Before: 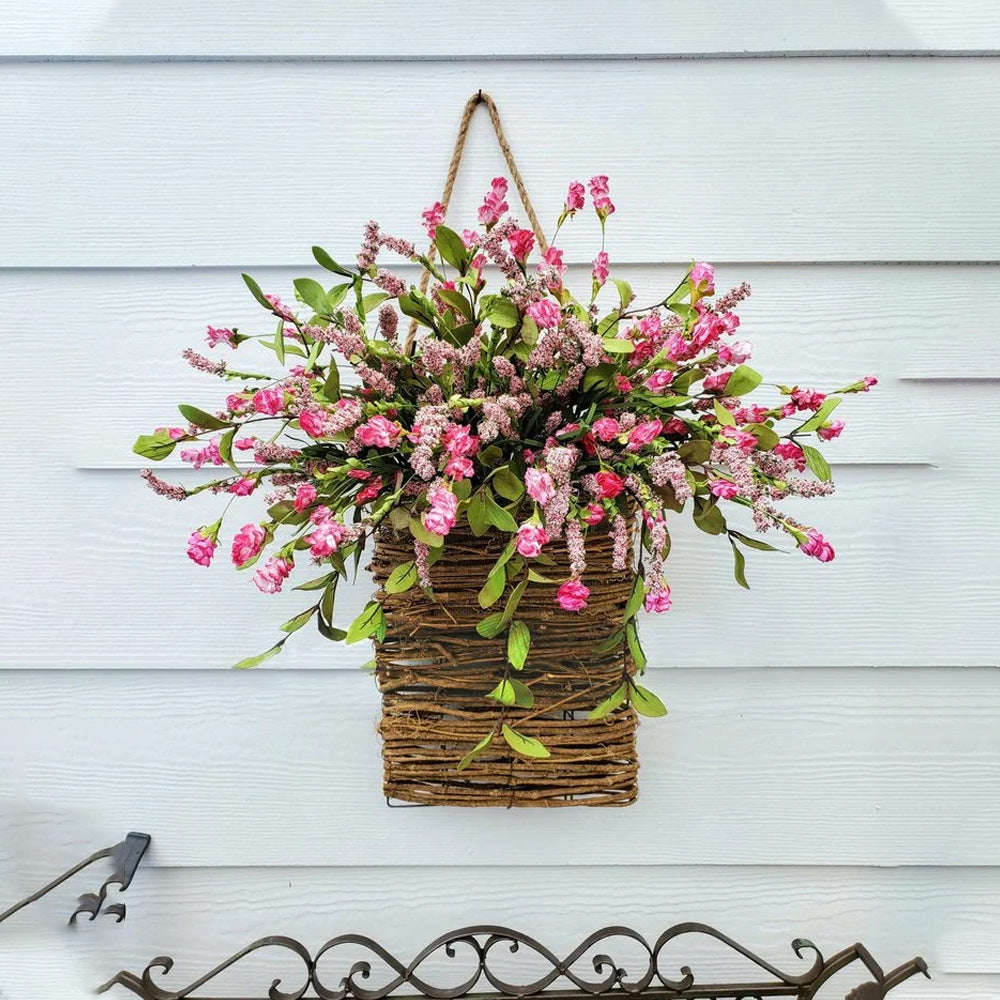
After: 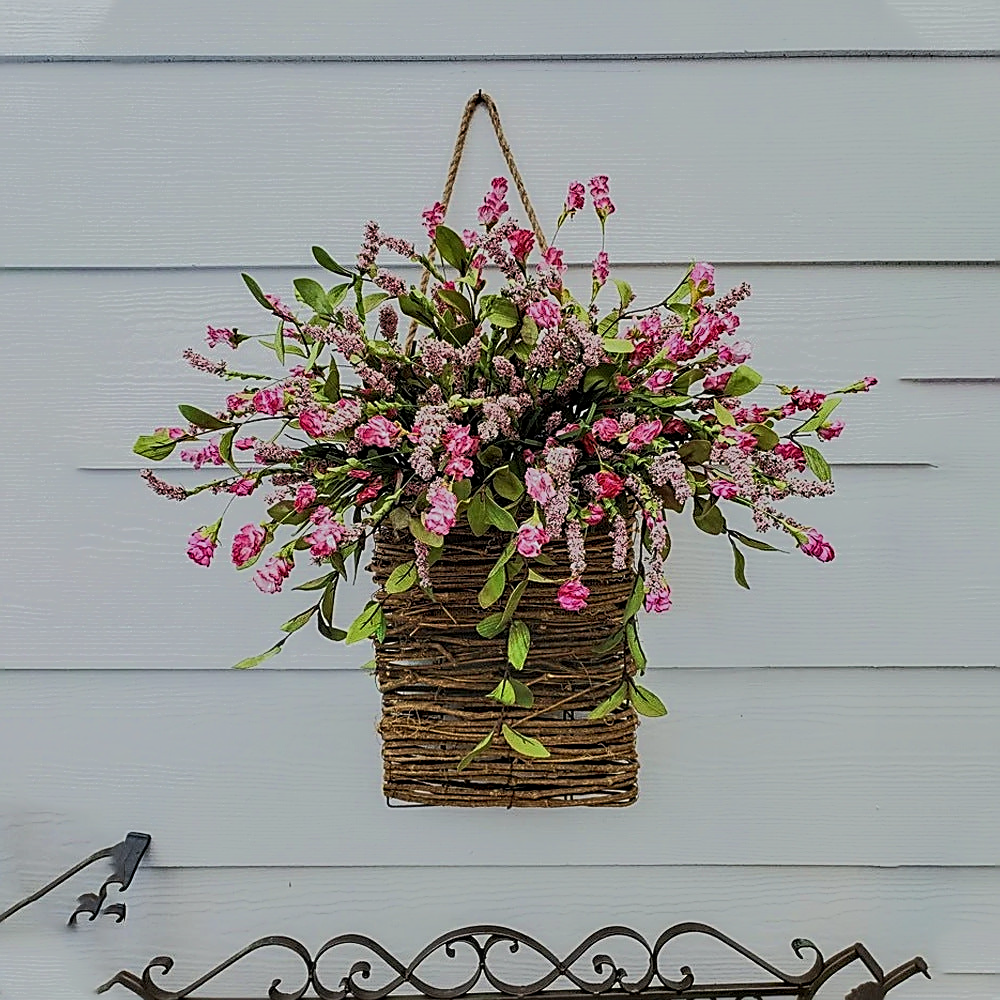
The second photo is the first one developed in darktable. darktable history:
local contrast: on, module defaults
tone equalizer: -8 EV -1.98 EV, -7 EV -1.98 EV, -6 EV -1.98 EV, -5 EV -1.97 EV, -4 EV -1.99 EV, -3 EV -1.97 EV, -2 EV -1.99 EV, -1 EV -1.61 EV, +0 EV -1.98 EV, edges refinement/feathering 500, mask exposure compensation -1.57 EV, preserve details no
sharpen: amount 1.006
exposure: exposure 1.09 EV, compensate exposure bias true, compensate highlight preservation false
